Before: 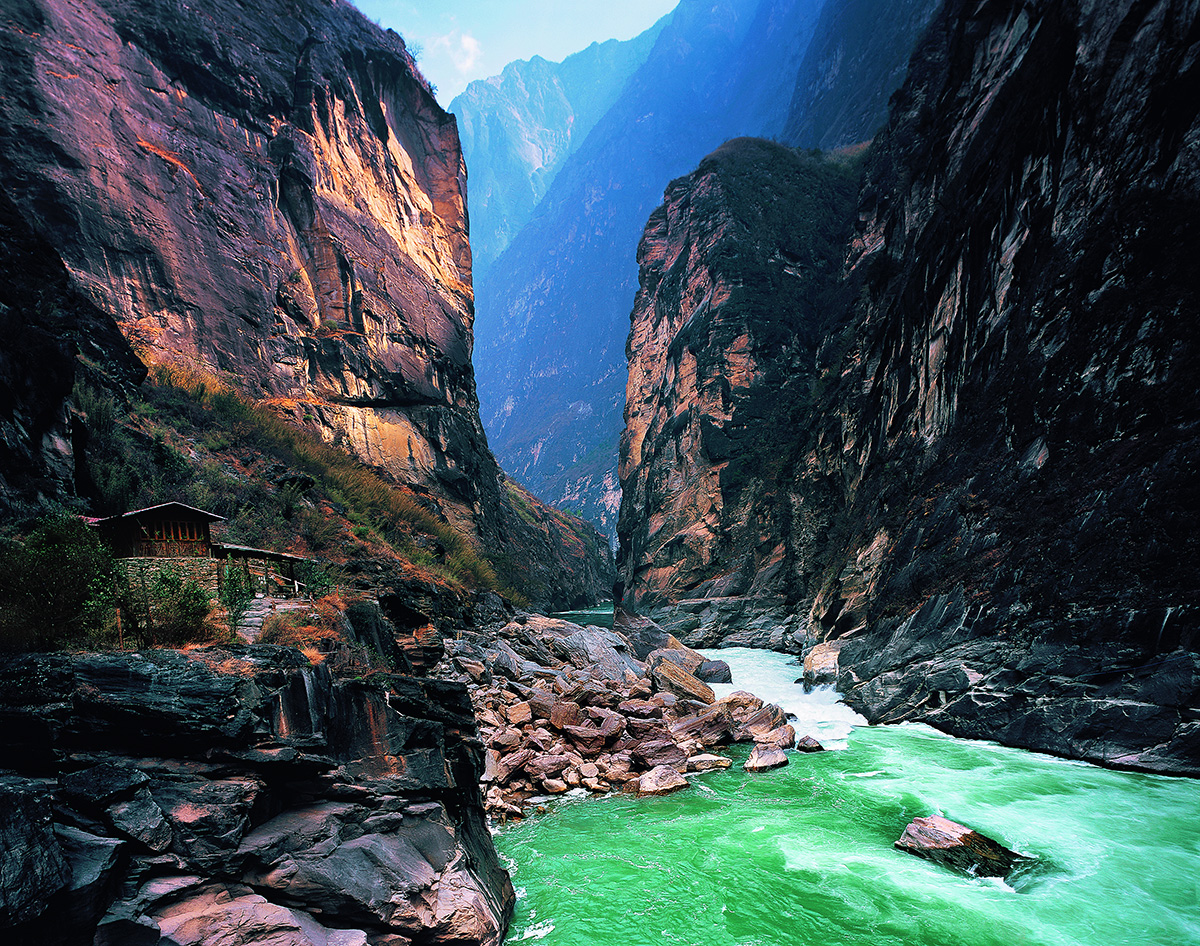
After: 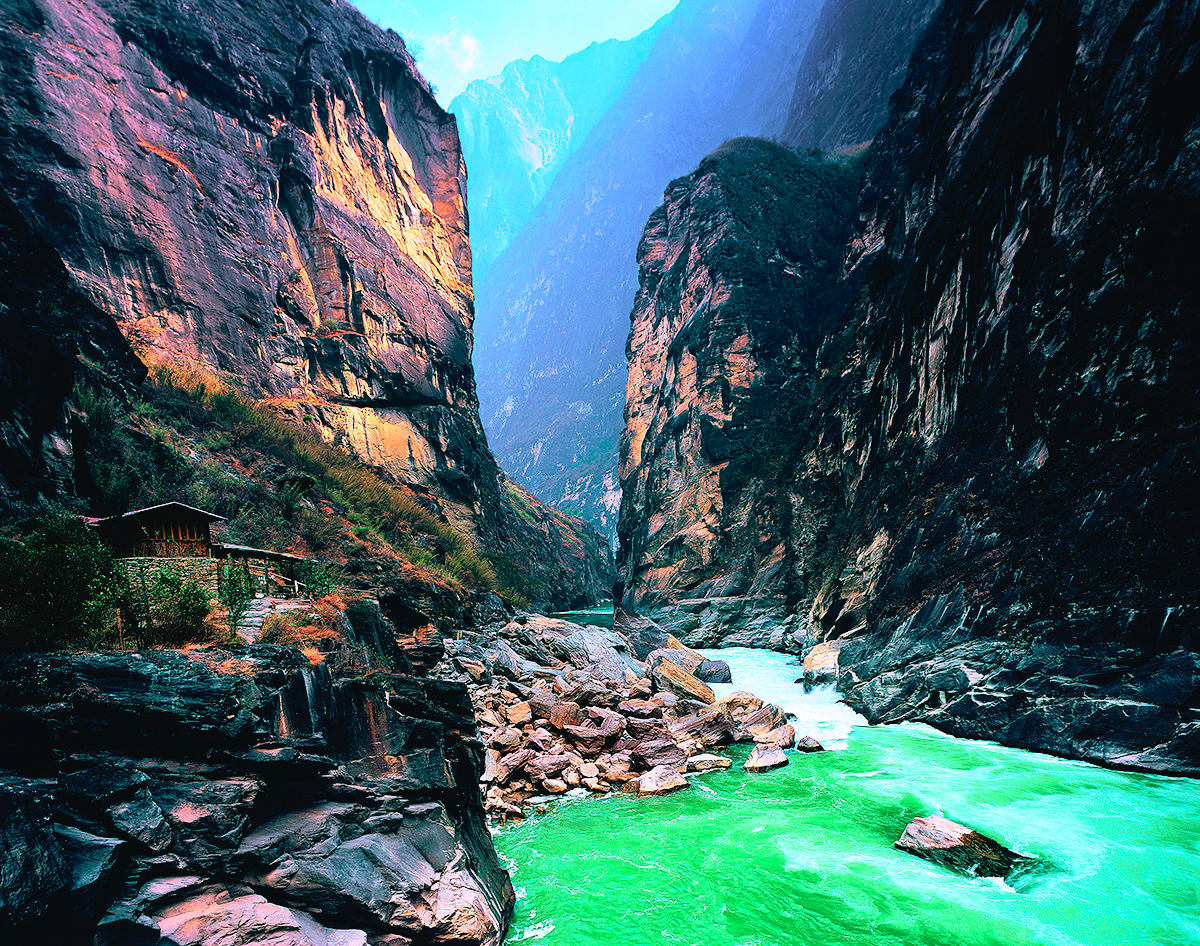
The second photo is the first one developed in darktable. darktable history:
tone equalizer: -8 EV -0.391 EV, -7 EV -0.424 EV, -6 EV -0.342 EV, -5 EV -0.224 EV, -3 EV 0.192 EV, -2 EV 0.343 EV, -1 EV 0.396 EV, +0 EV 0.391 EV, smoothing diameter 24.87%, edges refinement/feathering 5.72, preserve details guided filter
exposure: compensate highlight preservation false
tone curve: curves: ch0 [(0, 0.022) (0.114, 0.088) (0.282, 0.316) (0.446, 0.511) (0.613, 0.693) (0.786, 0.843) (0.999, 0.949)]; ch1 [(0, 0) (0.395, 0.343) (0.463, 0.427) (0.486, 0.474) (0.503, 0.5) (0.535, 0.522) (0.555, 0.546) (0.594, 0.614) (0.755, 0.793) (1, 1)]; ch2 [(0, 0) (0.369, 0.388) (0.449, 0.431) (0.501, 0.5) (0.528, 0.517) (0.561, 0.59) (0.612, 0.646) (0.697, 0.721) (1, 1)], color space Lab, independent channels, preserve colors none
